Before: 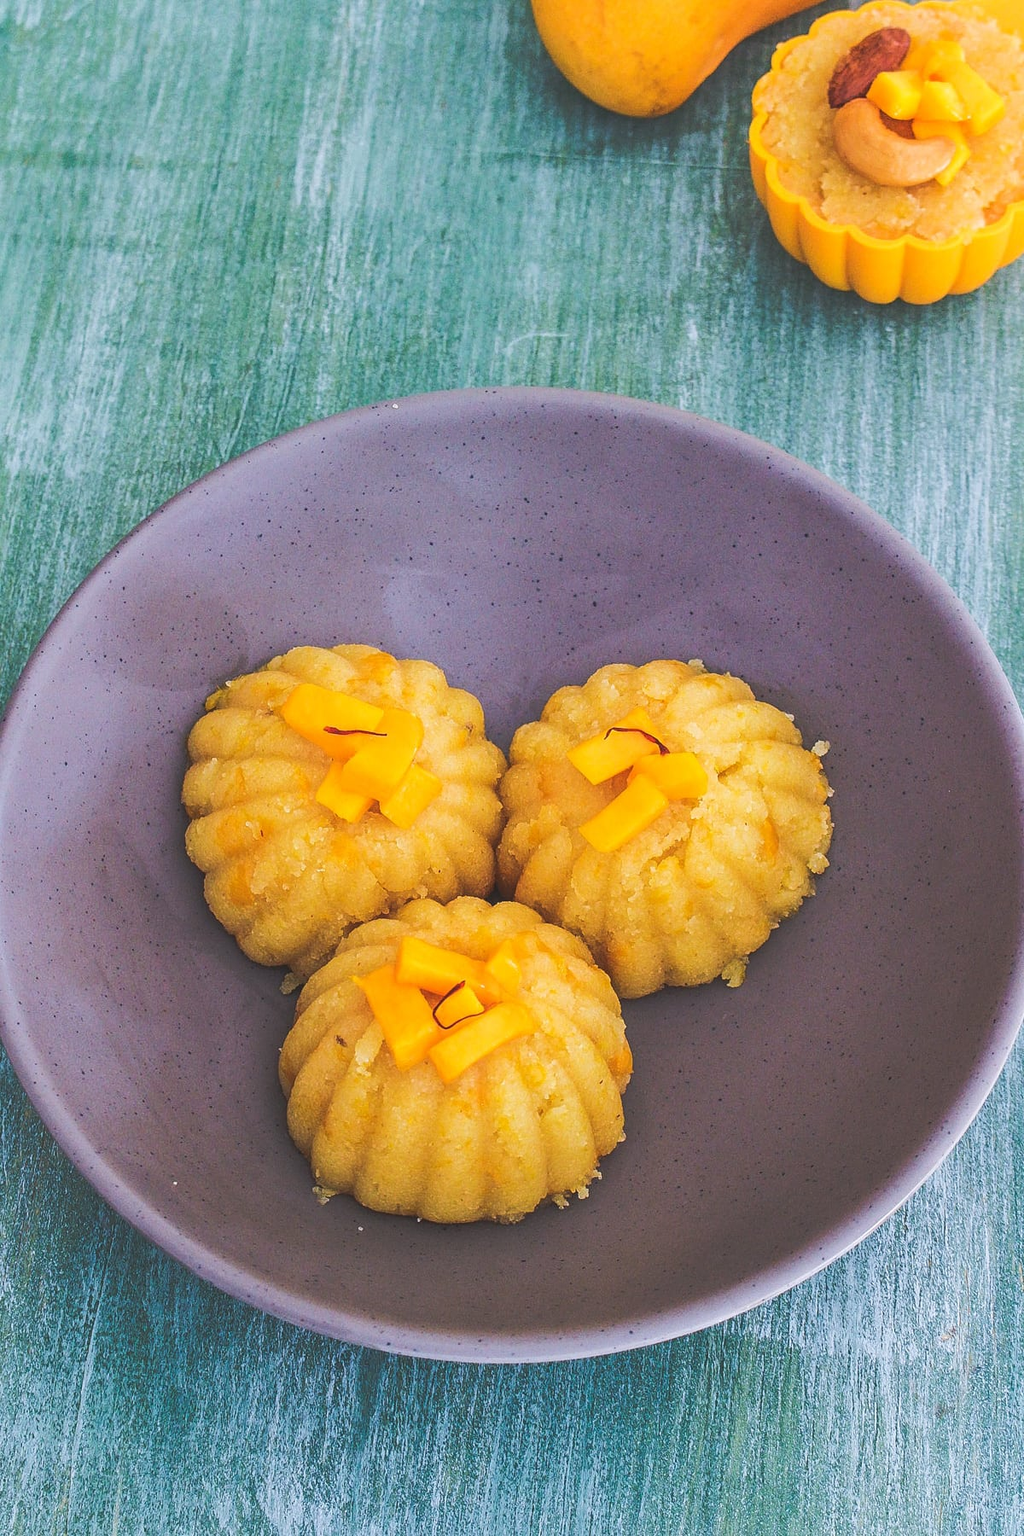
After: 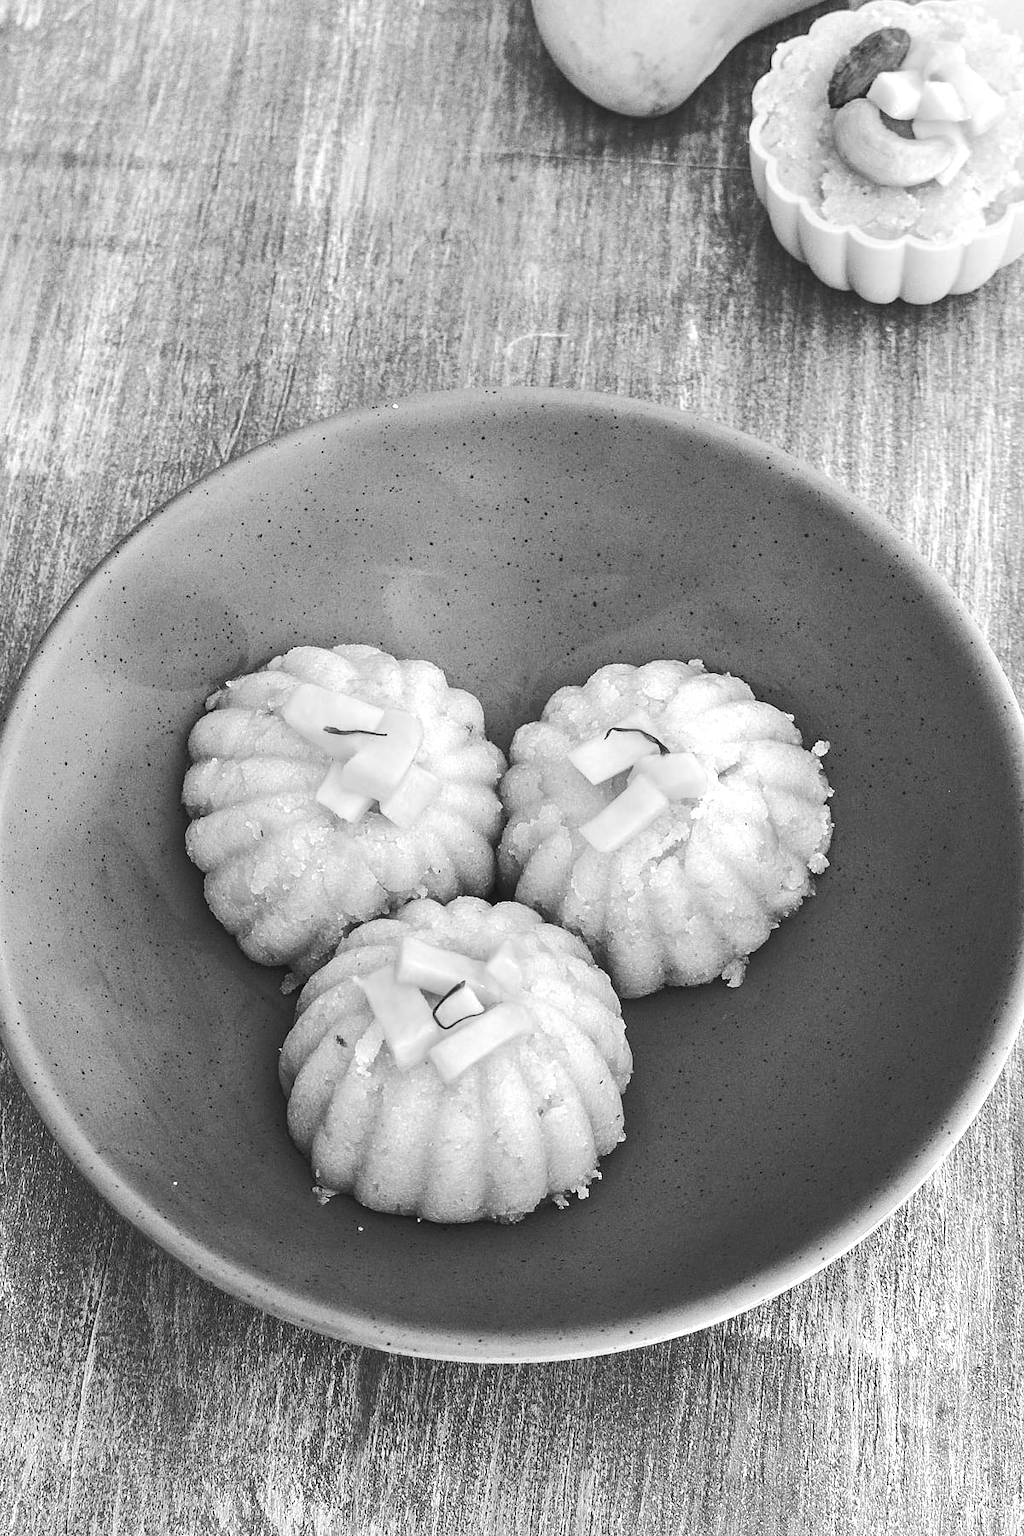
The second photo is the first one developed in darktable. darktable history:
tone equalizer: -8 EV -0.75 EV, -7 EV -0.7 EV, -6 EV -0.6 EV, -5 EV -0.4 EV, -3 EV 0.4 EV, -2 EV 0.6 EV, -1 EV 0.7 EV, +0 EV 0.75 EV, edges refinement/feathering 500, mask exposure compensation -1.57 EV, preserve details no
contrast brightness saturation: contrast 0.03, brightness -0.04
monochrome: on, module defaults
